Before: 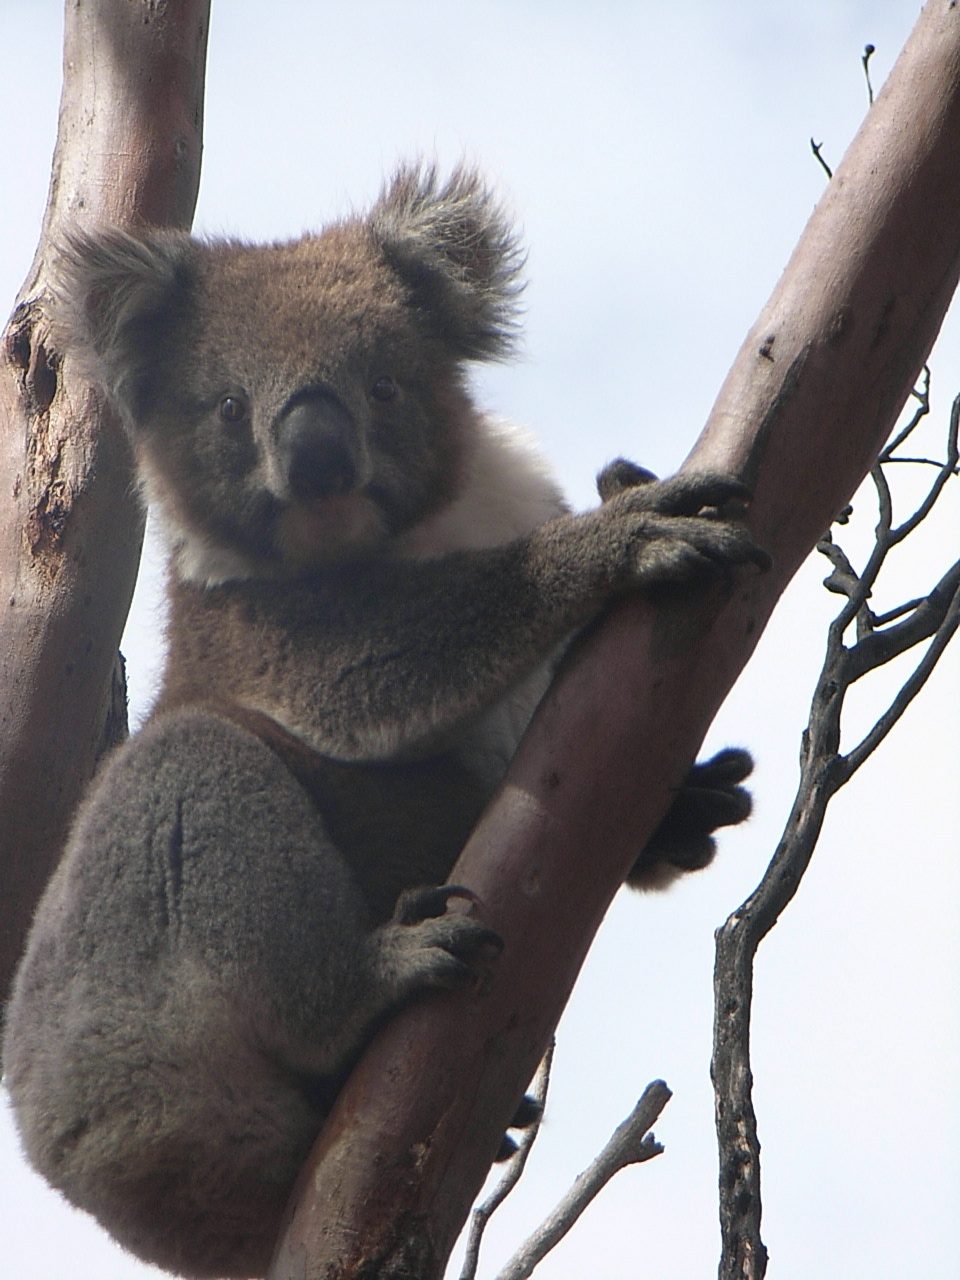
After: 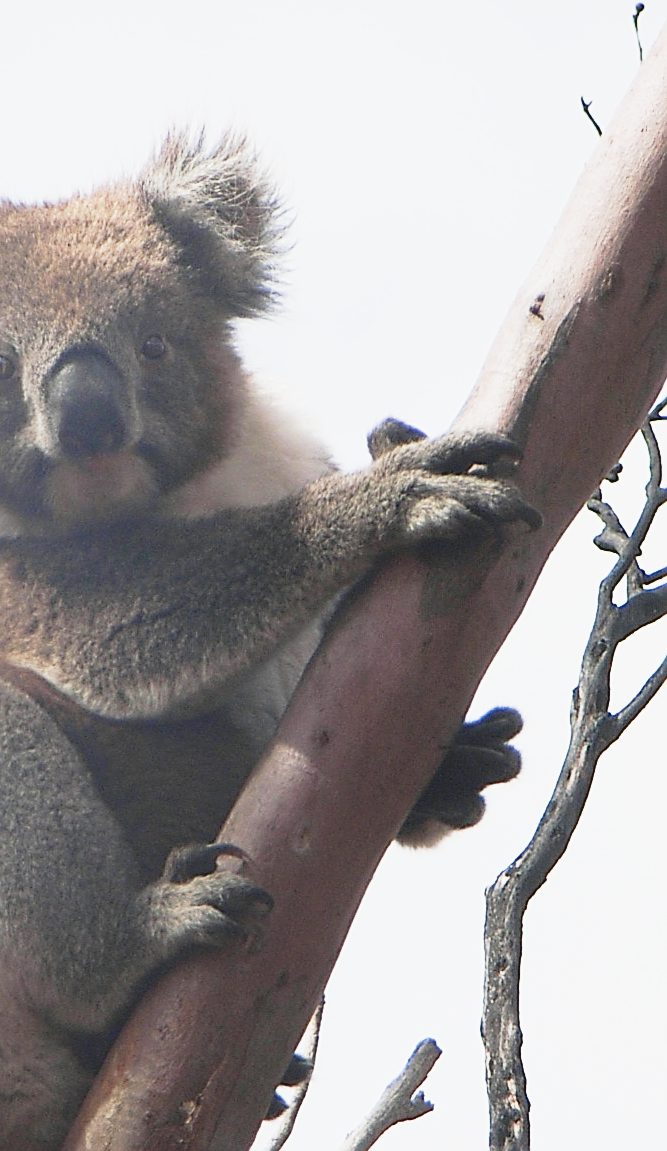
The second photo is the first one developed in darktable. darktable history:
sharpen: on, module defaults
color calibration: illuminant same as pipeline (D50), adaptation XYZ, x 0.346, y 0.358, temperature 5015.23 K
crop and rotate: left 24.005%, top 3.329%, right 6.433%, bottom 6.708%
tone curve: curves: ch0 [(0, 0.052) (0.207, 0.35) (0.392, 0.592) (0.54, 0.803) (0.725, 0.922) (0.99, 0.974)], preserve colors none
